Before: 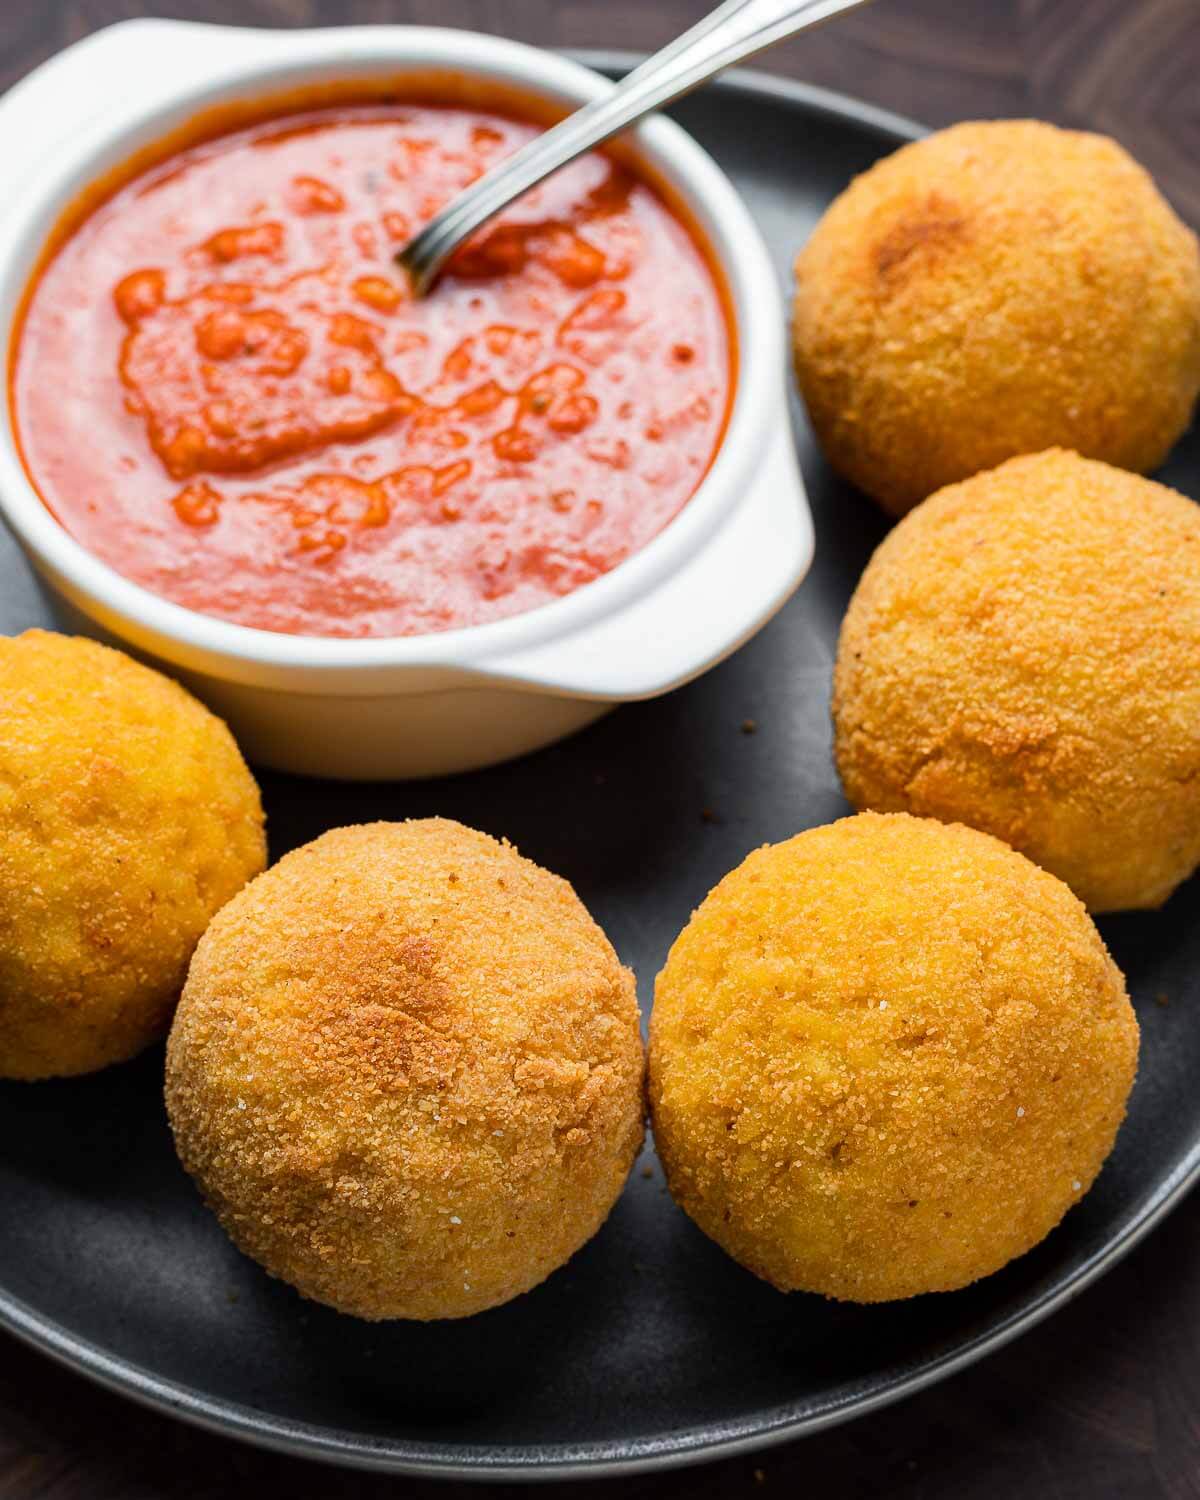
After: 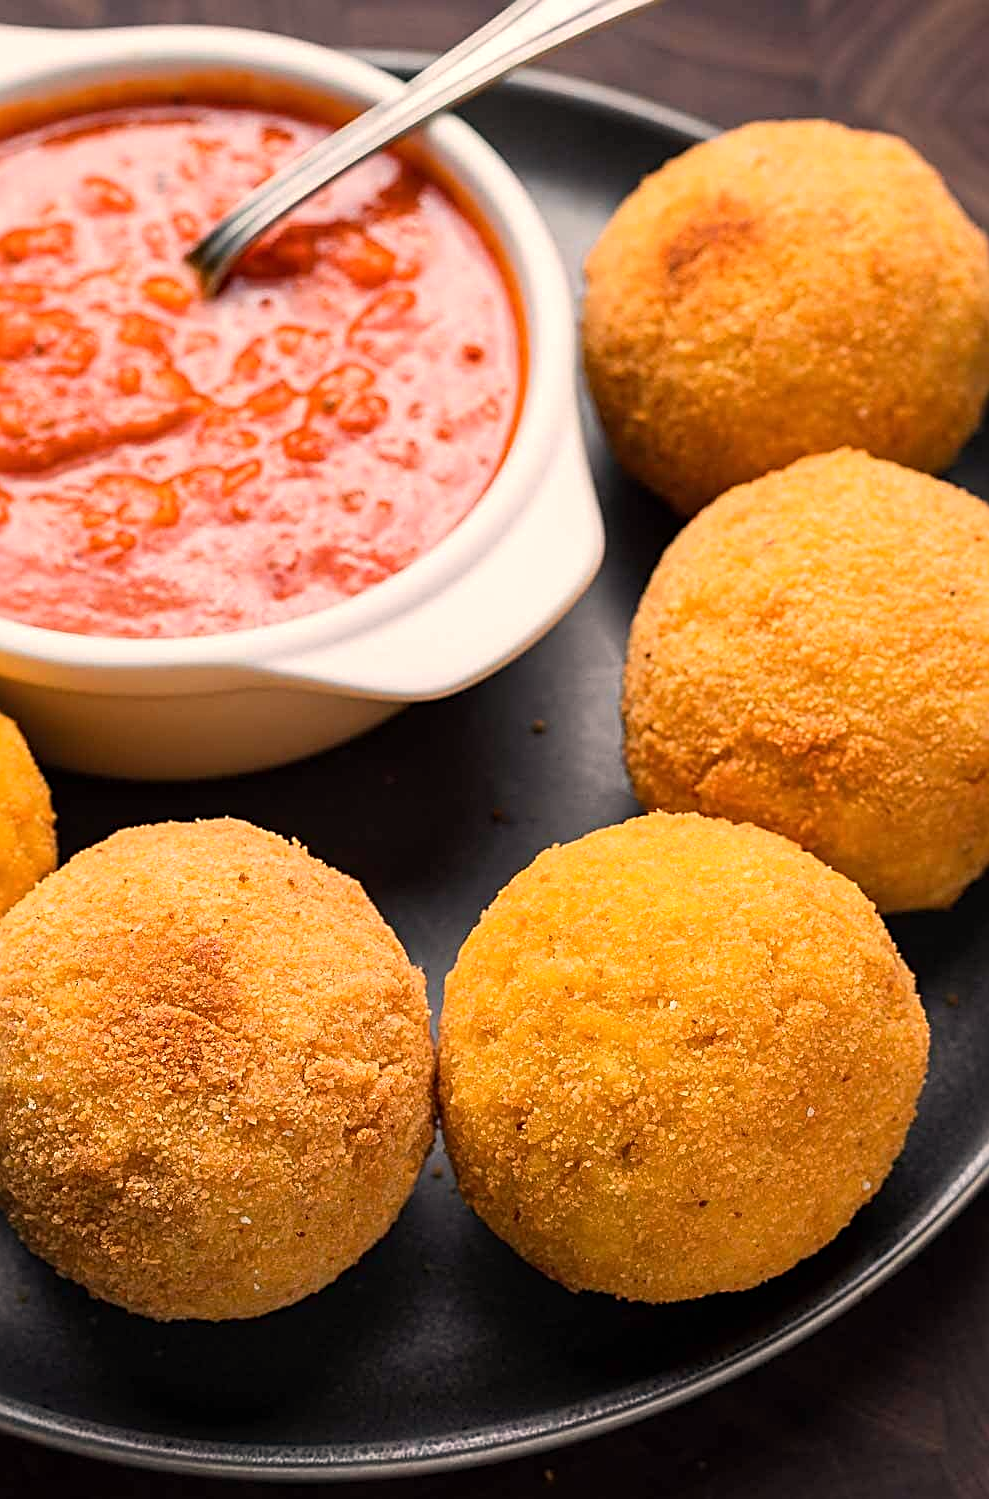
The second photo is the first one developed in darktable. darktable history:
sharpen: radius 2.531, amount 0.628
white balance: red 1.127, blue 0.943
crop: left 17.582%, bottom 0.031%
